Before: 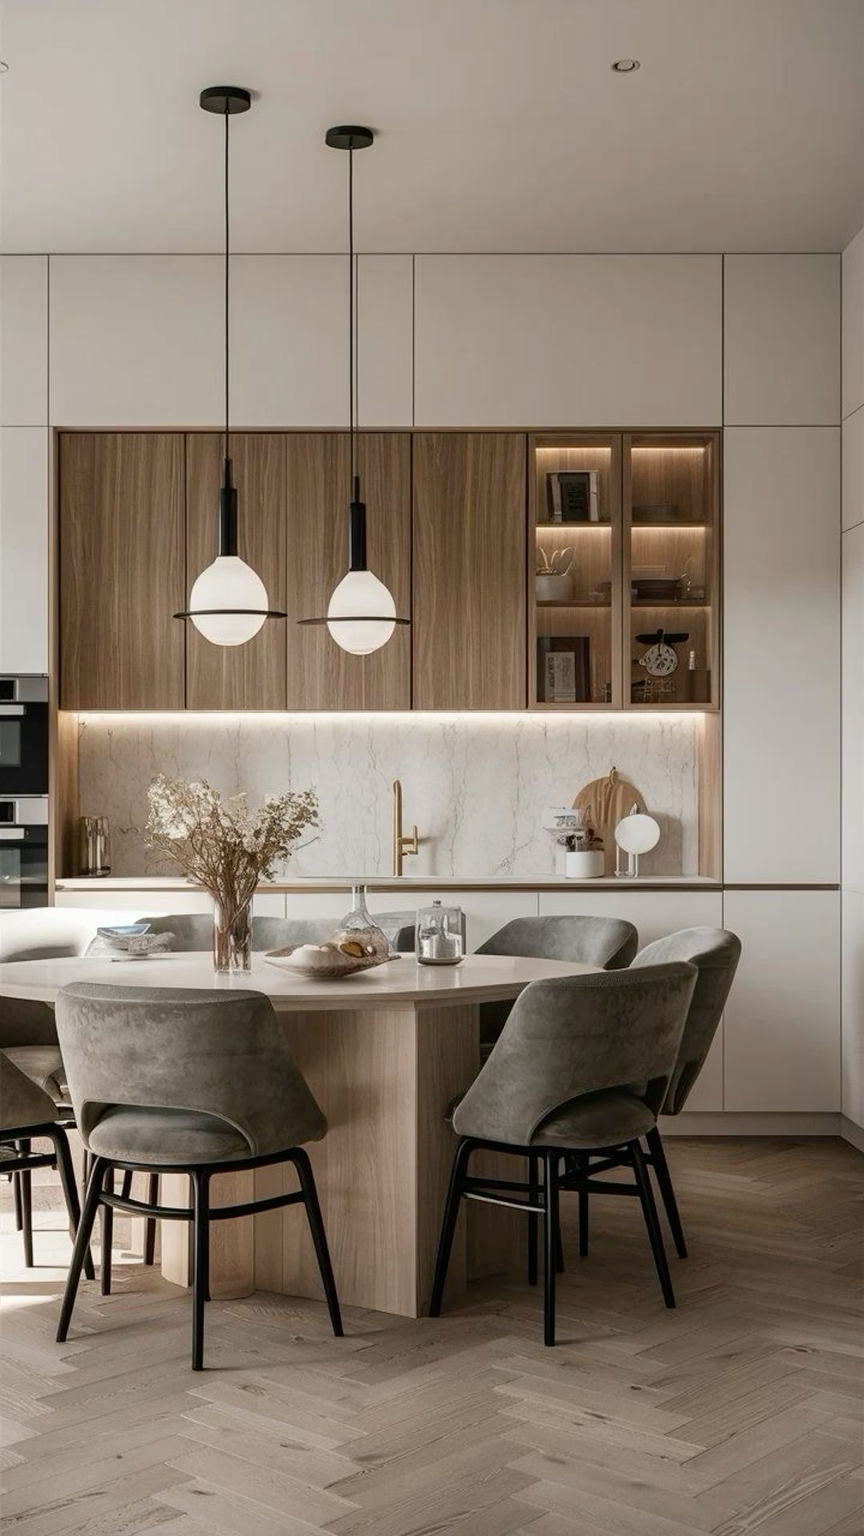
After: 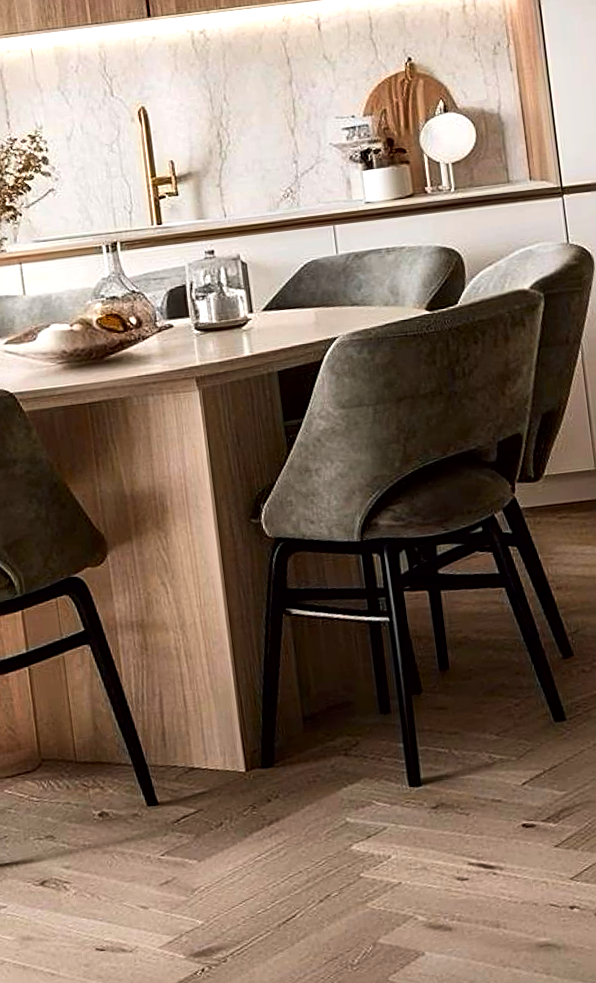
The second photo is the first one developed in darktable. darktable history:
crop: left 35.976%, top 45.819%, right 18.162%, bottom 5.807%
contrast brightness saturation: contrast 0.08, saturation 0.02
sharpen: on, module defaults
color zones: curves: ch1 [(0.239, 0.552) (0.75, 0.5)]; ch2 [(0.25, 0.462) (0.749, 0.457)], mix 25.94%
local contrast: mode bilateral grid, contrast 20, coarseness 50, detail 120%, midtone range 0.2
rotate and perspective: rotation -6.83°, automatic cropping off
color balance: lift [1, 1.001, 0.999, 1.001], gamma [1, 1.004, 1.007, 0.993], gain [1, 0.991, 0.987, 1.013], contrast 7.5%, contrast fulcrum 10%, output saturation 115%
tone equalizer: -8 EV -0.417 EV, -7 EV -0.389 EV, -6 EV -0.333 EV, -5 EV -0.222 EV, -3 EV 0.222 EV, -2 EV 0.333 EV, -1 EV 0.389 EV, +0 EV 0.417 EV, edges refinement/feathering 500, mask exposure compensation -1.57 EV, preserve details no
